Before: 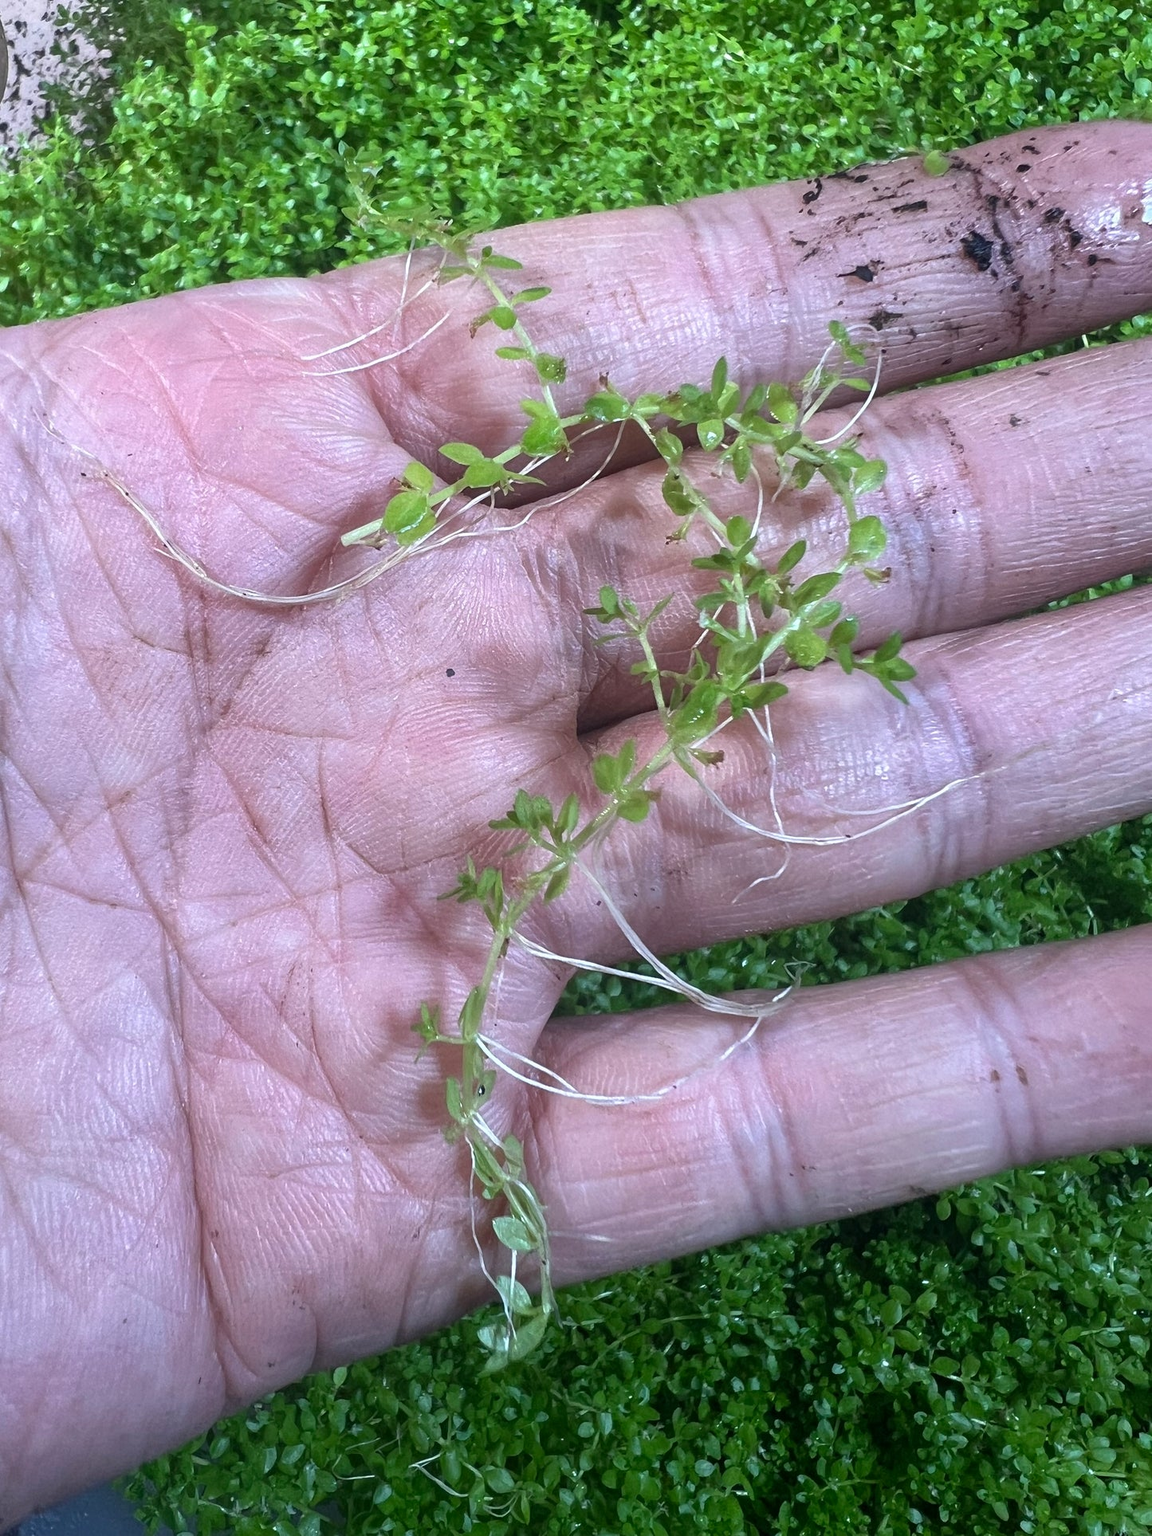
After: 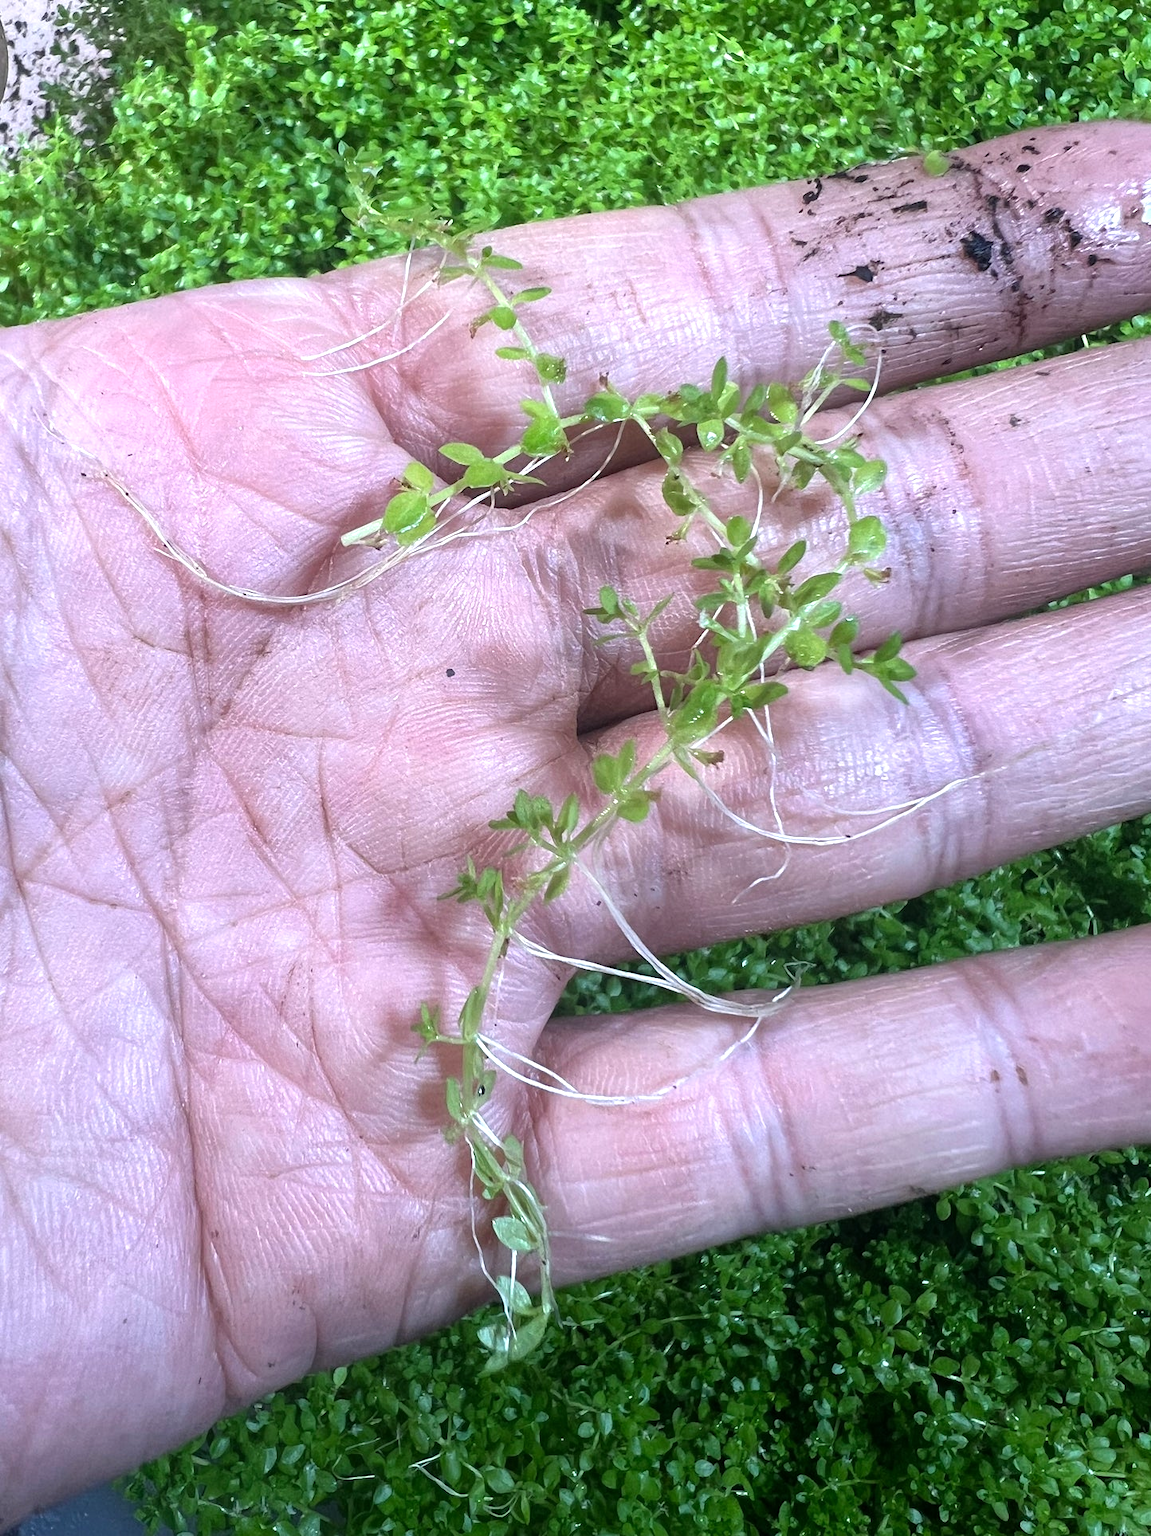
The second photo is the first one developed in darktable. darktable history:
tone equalizer: -8 EV -0.418 EV, -7 EV -0.419 EV, -6 EV -0.322 EV, -5 EV -0.208 EV, -3 EV 0.223 EV, -2 EV 0.338 EV, -1 EV 0.385 EV, +0 EV 0.396 EV
